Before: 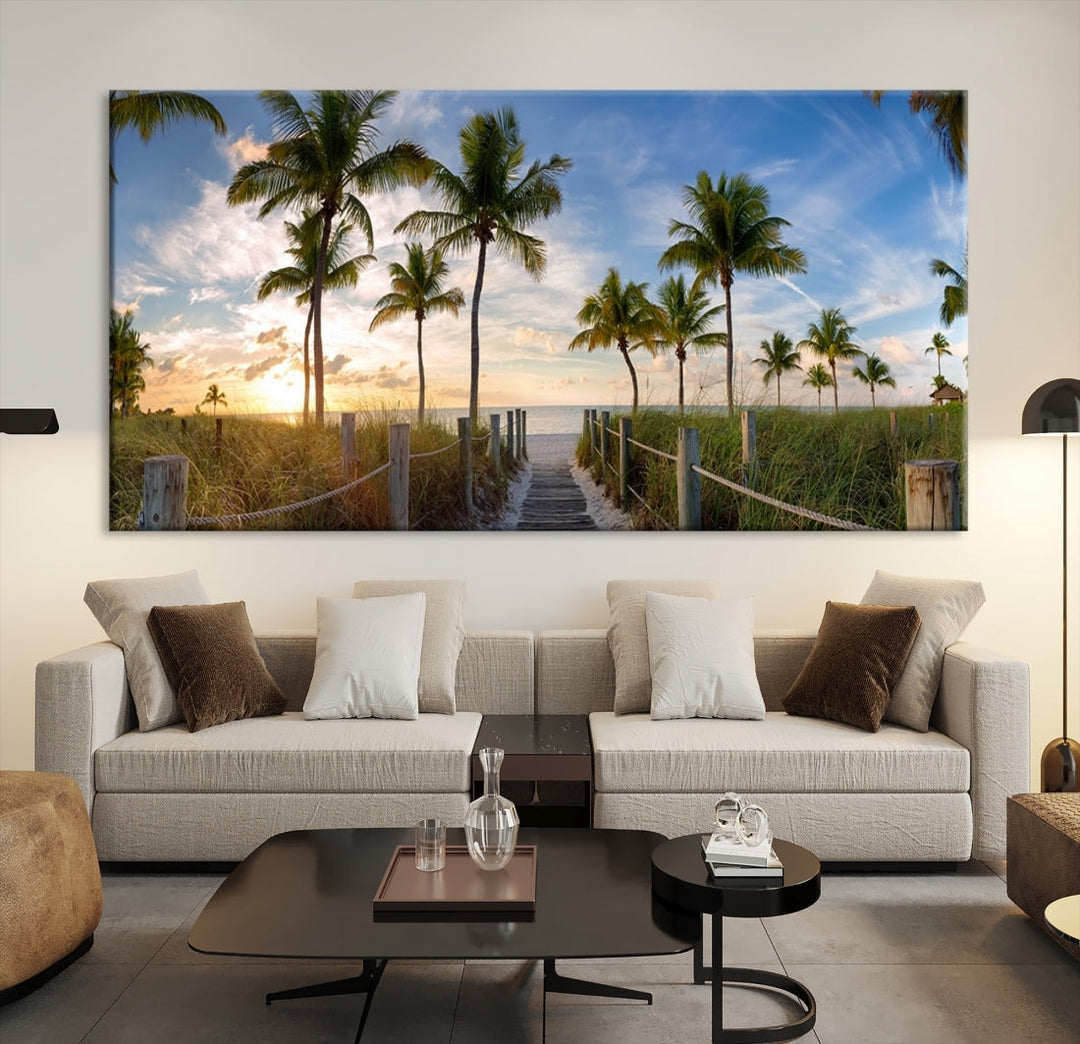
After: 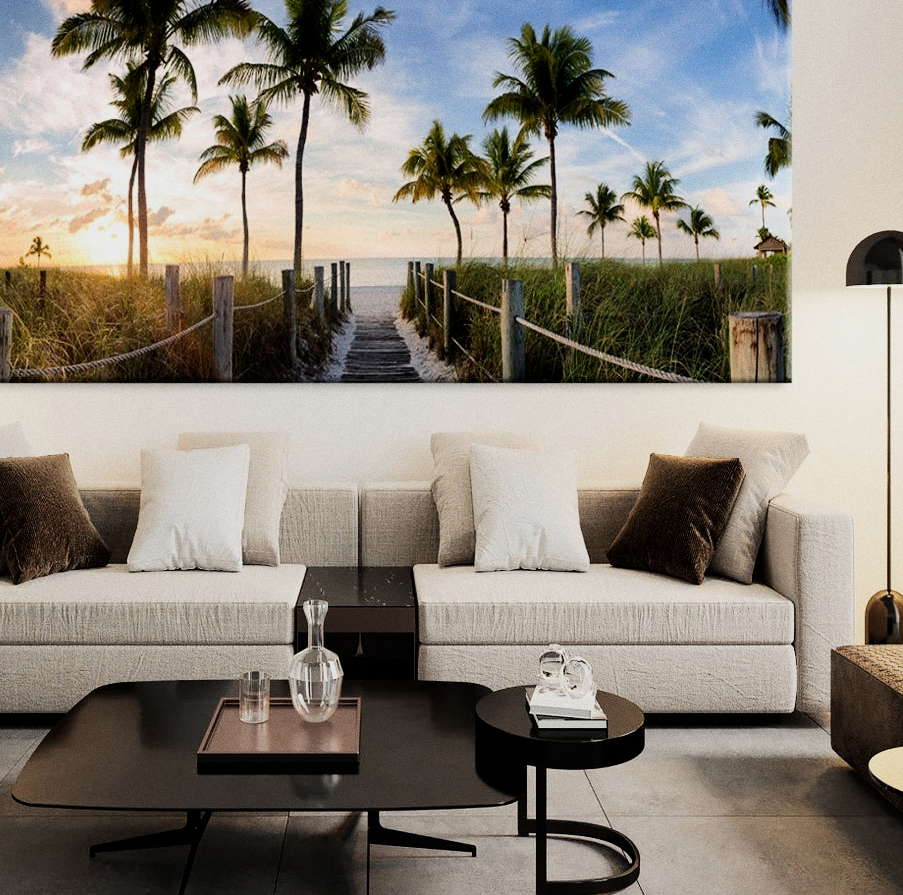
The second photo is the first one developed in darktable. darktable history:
tone equalizer: -8 EV -0.75 EV, -7 EV -0.7 EV, -6 EV -0.6 EV, -5 EV -0.4 EV, -3 EV 0.4 EV, -2 EV 0.6 EV, -1 EV 0.7 EV, +0 EV 0.75 EV, edges refinement/feathering 500, mask exposure compensation -1.57 EV, preserve details no
filmic rgb: black relative exposure -7.65 EV, white relative exposure 4.56 EV, hardness 3.61
crop: left 16.315%, top 14.246%
grain: coarseness 0.09 ISO
